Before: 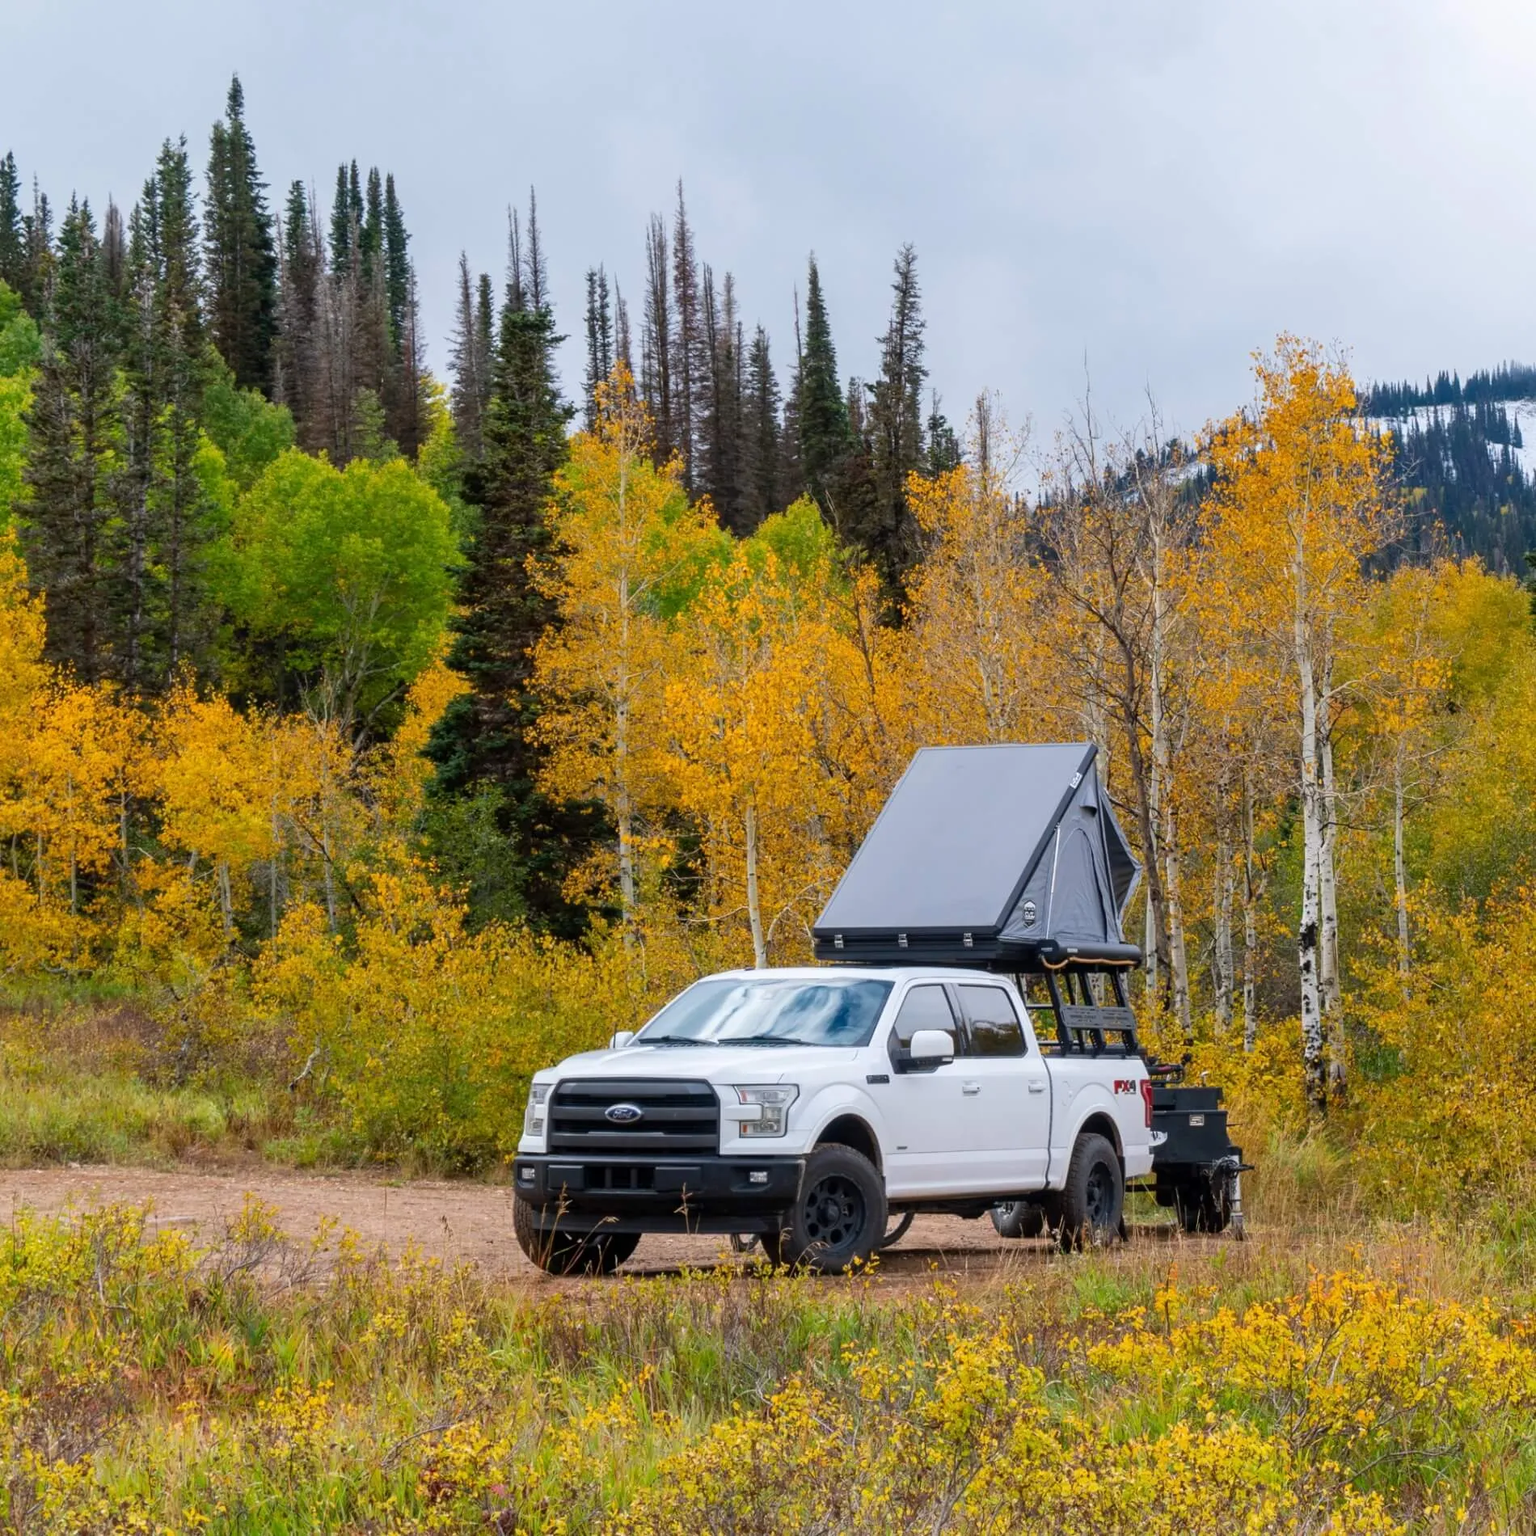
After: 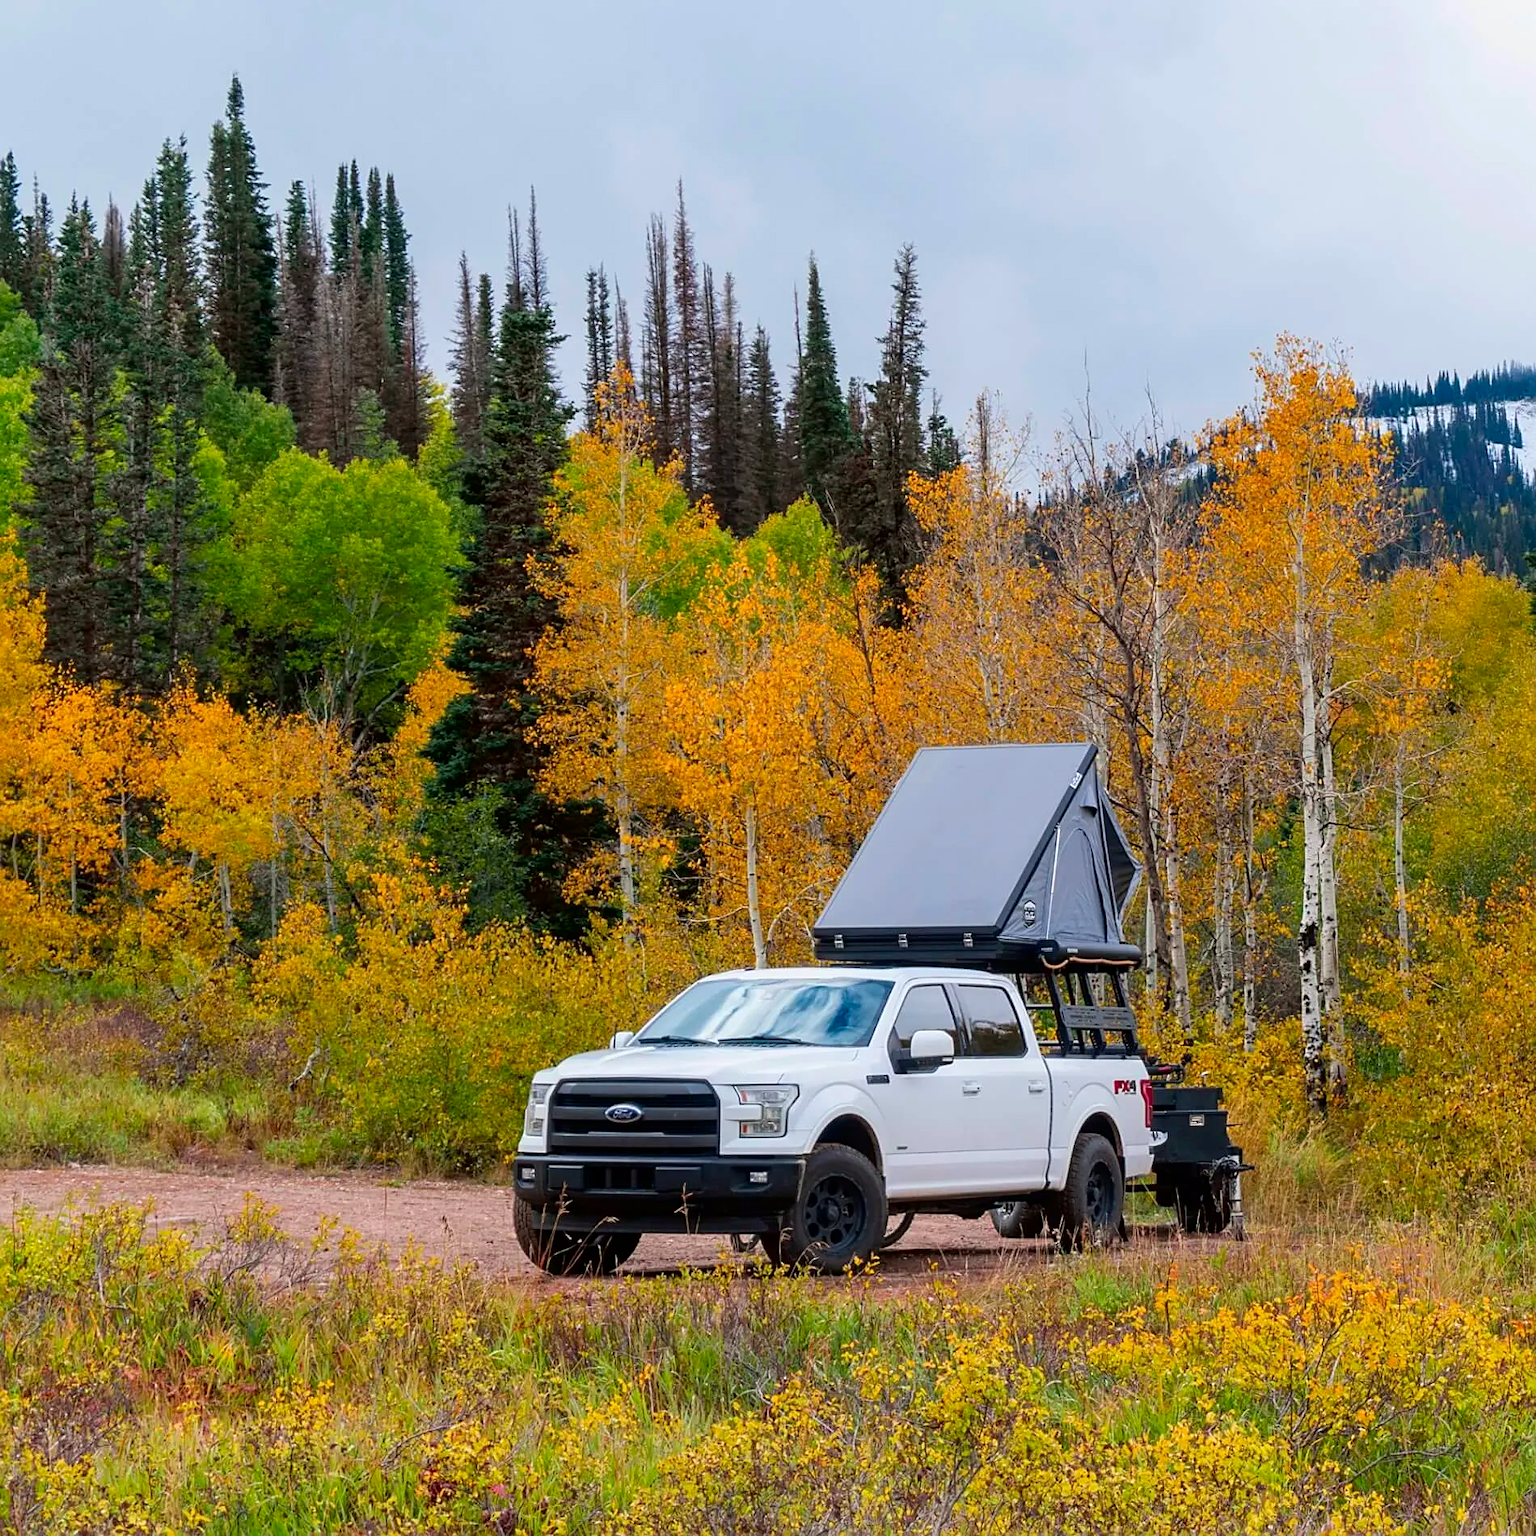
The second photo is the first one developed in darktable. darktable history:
tone curve: curves: ch0 [(0, 0) (0.059, 0.027) (0.162, 0.125) (0.304, 0.279) (0.547, 0.532) (0.828, 0.815) (1, 0.983)]; ch1 [(0, 0) (0.23, 0.166) (0.34, 0.308) (0.371, 0.337) (0.429, 0.411) (0.477, 0.462) (0.499, 0.498) (0.529, 0.537) (0.559, 0.582) (0.743, 0.798) (1, 1)]; ch2 [(0, 0) (0.431, 0.414) (0.498, 0.503) (0.524, 0.528) (0.568, 0.546) (0.6, 0.597) (0.634, 0.645) (0.728, 0.742) (1, 1)], color space Lab, independent channels, preserve colors none
sharpen: on, module defaults
